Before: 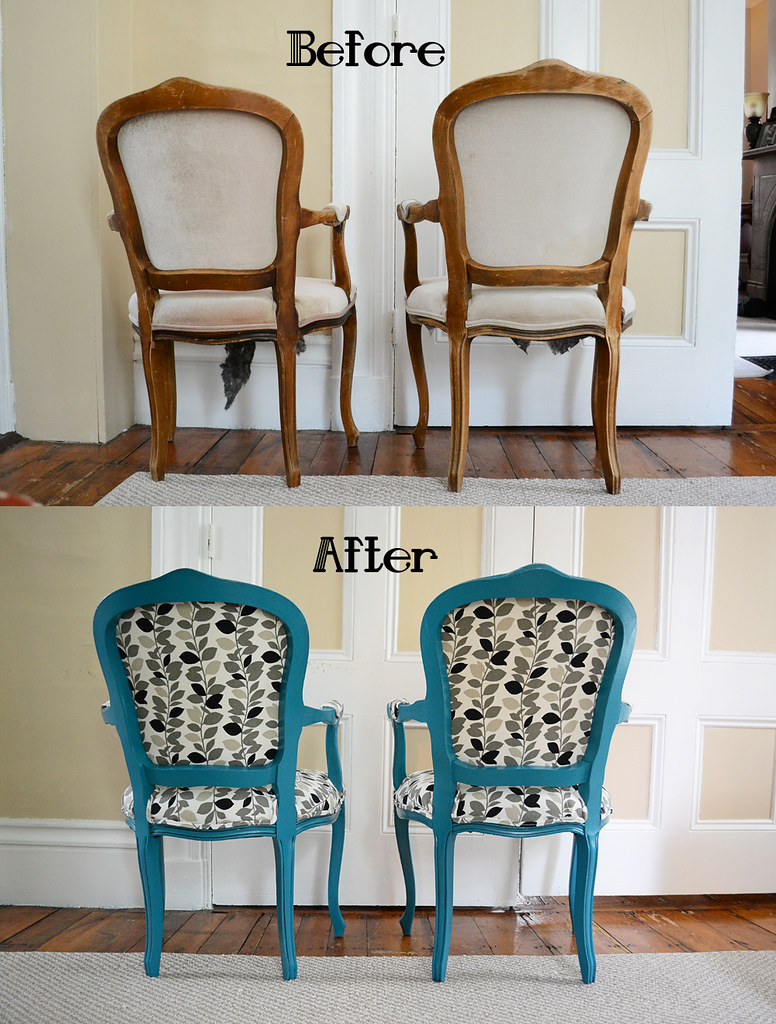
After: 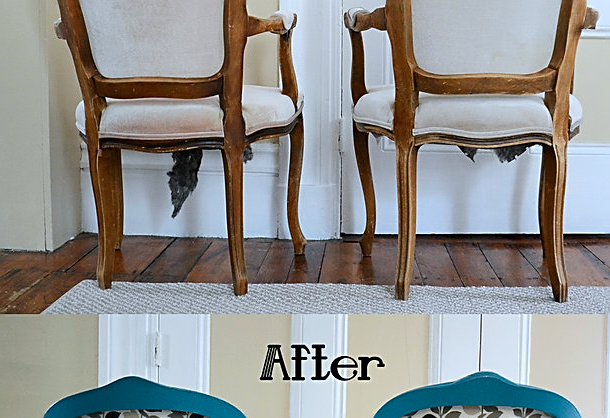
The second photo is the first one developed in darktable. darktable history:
crop: left 6.936%, top 18.799%, right 14.401%, bottom 40.344%
sharpen: on, module defaults
color calibration: gray › normalize channels true, x 0.367, y 0.375, temperature 4357.71 K, gamut compression 0.017
